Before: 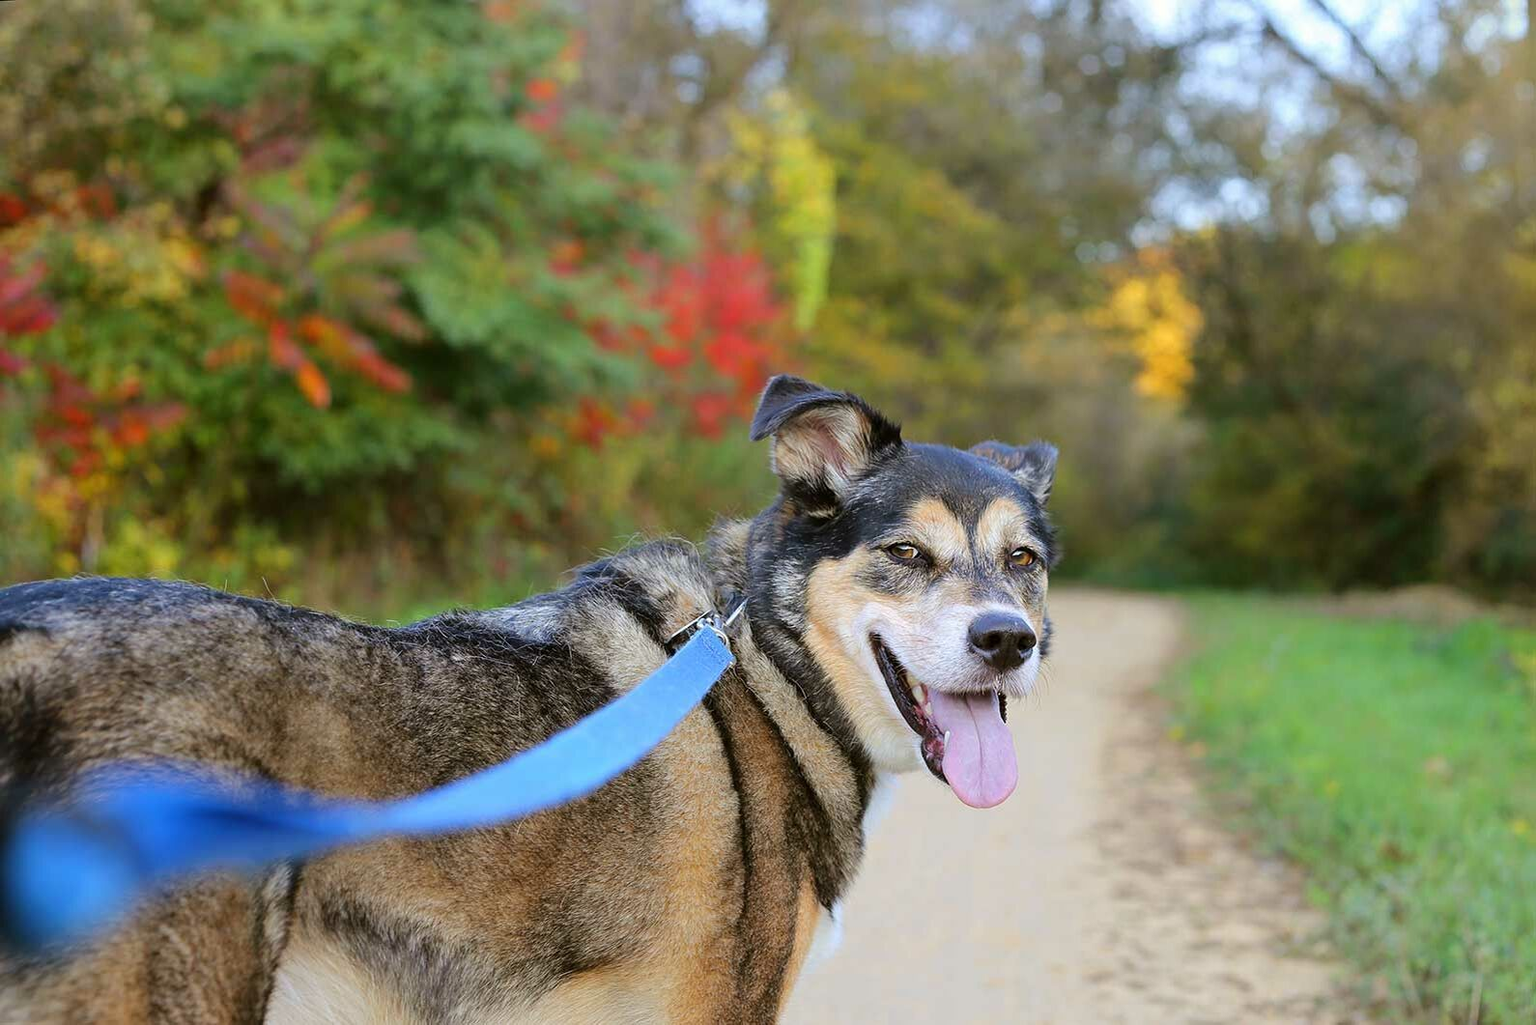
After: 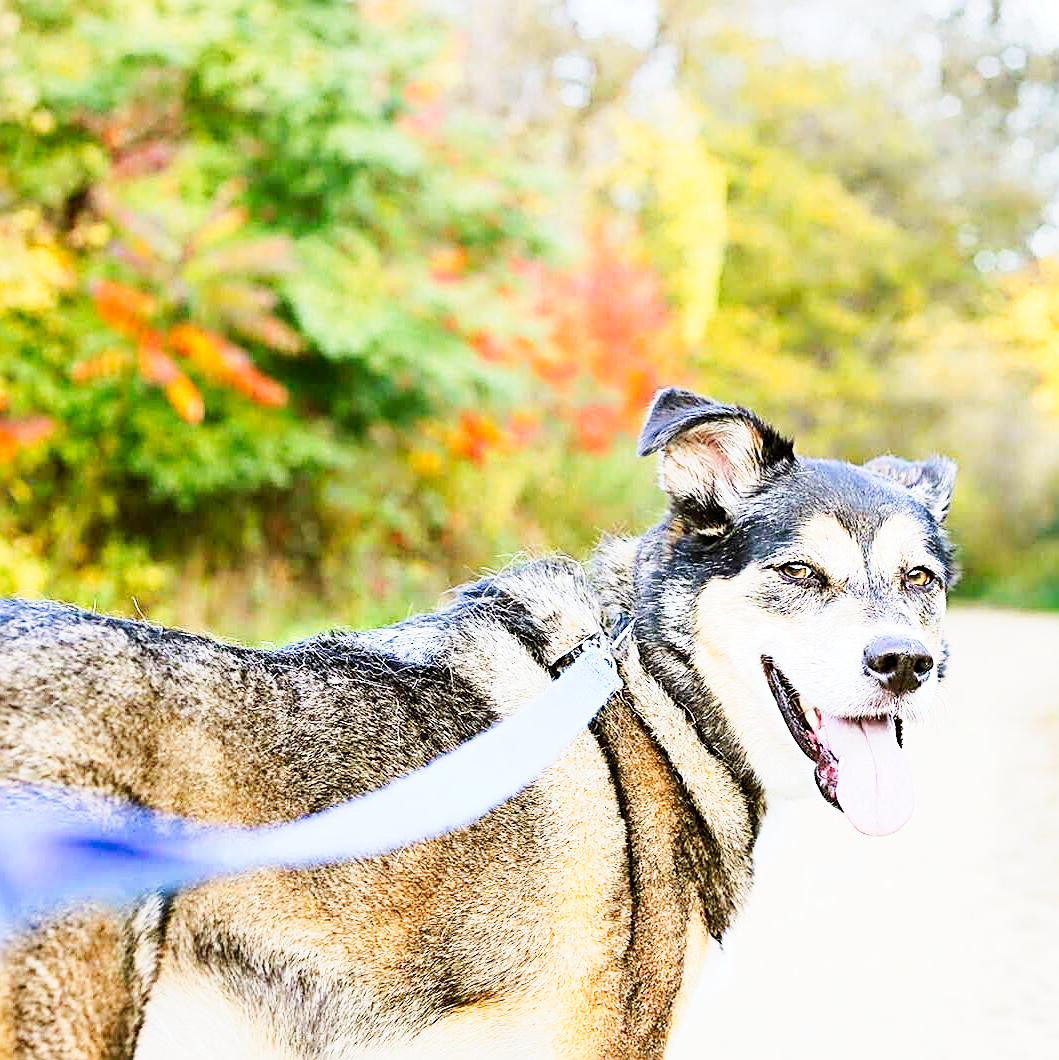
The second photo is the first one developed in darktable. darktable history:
crop and rotate: left 8.786%, right 24.548%
tone curve: curves: ch0 [(0, 0) (0.003, 0.004) (0.011, 0.016) (0.025, 0.035) (0.044, 0.062) (0.069, 0.097) (0.1, 0.143) (0.136, 0.205) (0.177, 0.276) (0.224, 0.36) (0.277, 0.461) (0.335, 0.584) (0.399, 0.686) (0.468, 0.783) (0.543, 0.868) (0.623, 0.927) (0.709, 0.96) (0.801, 0.974) (0.898, 0.986) (1, 1)], preserve colors none
sharpen: radius 2.676, amount 0.669
exposure: black level correction 0.001, exposure 0.3 EV, compensate highlight preservation false
